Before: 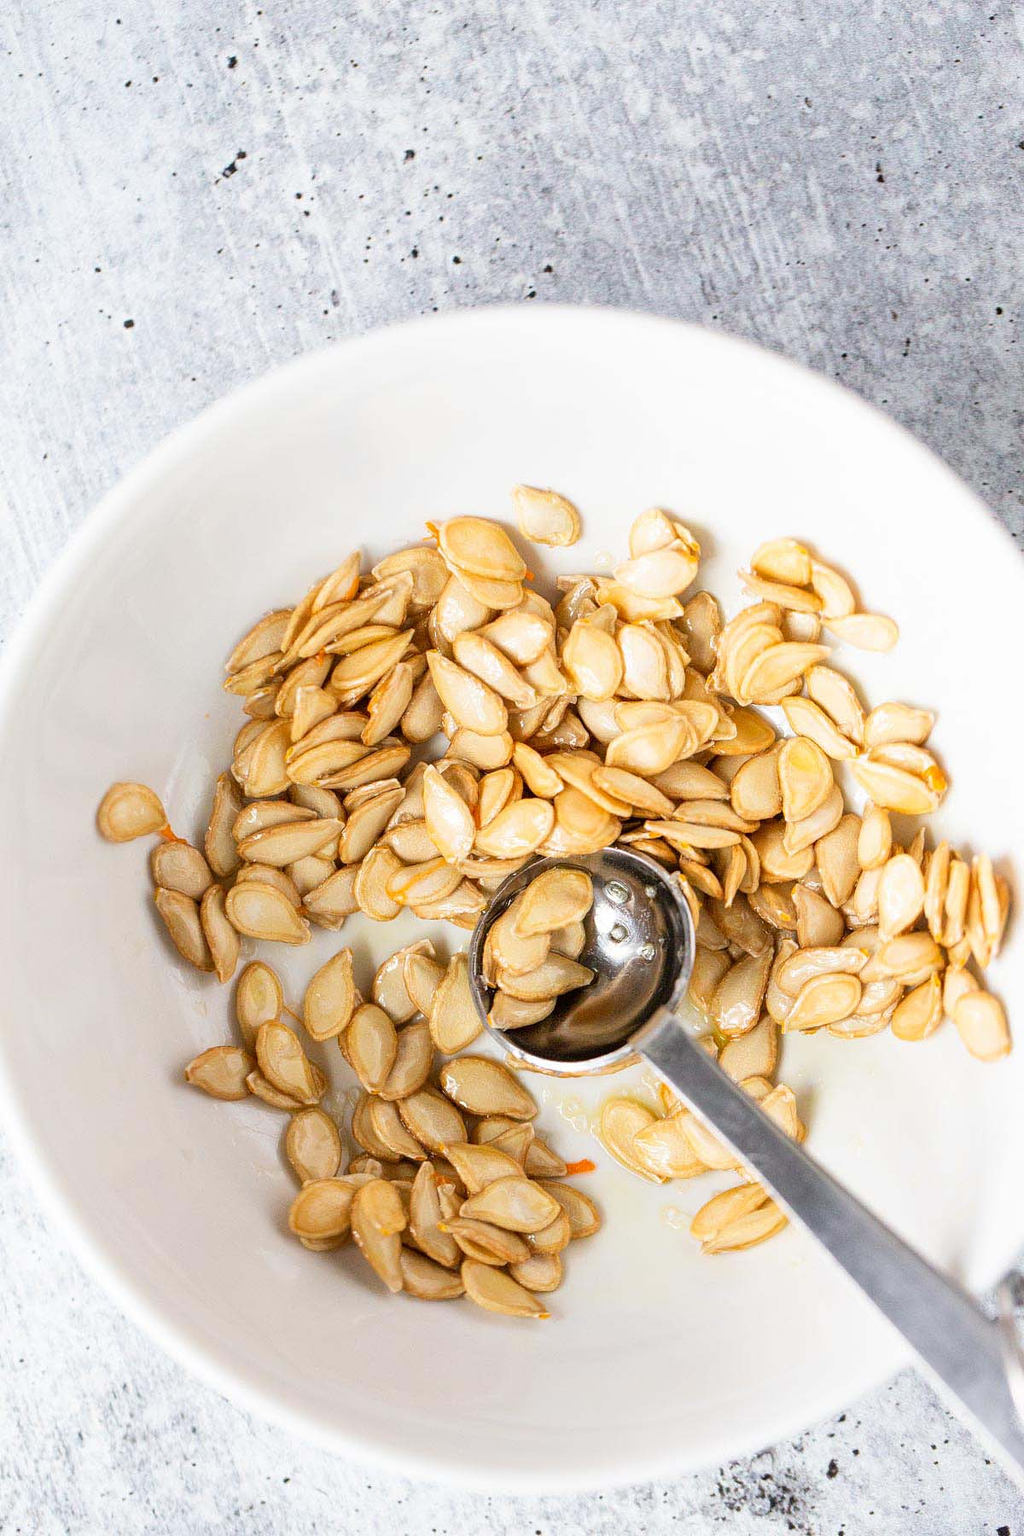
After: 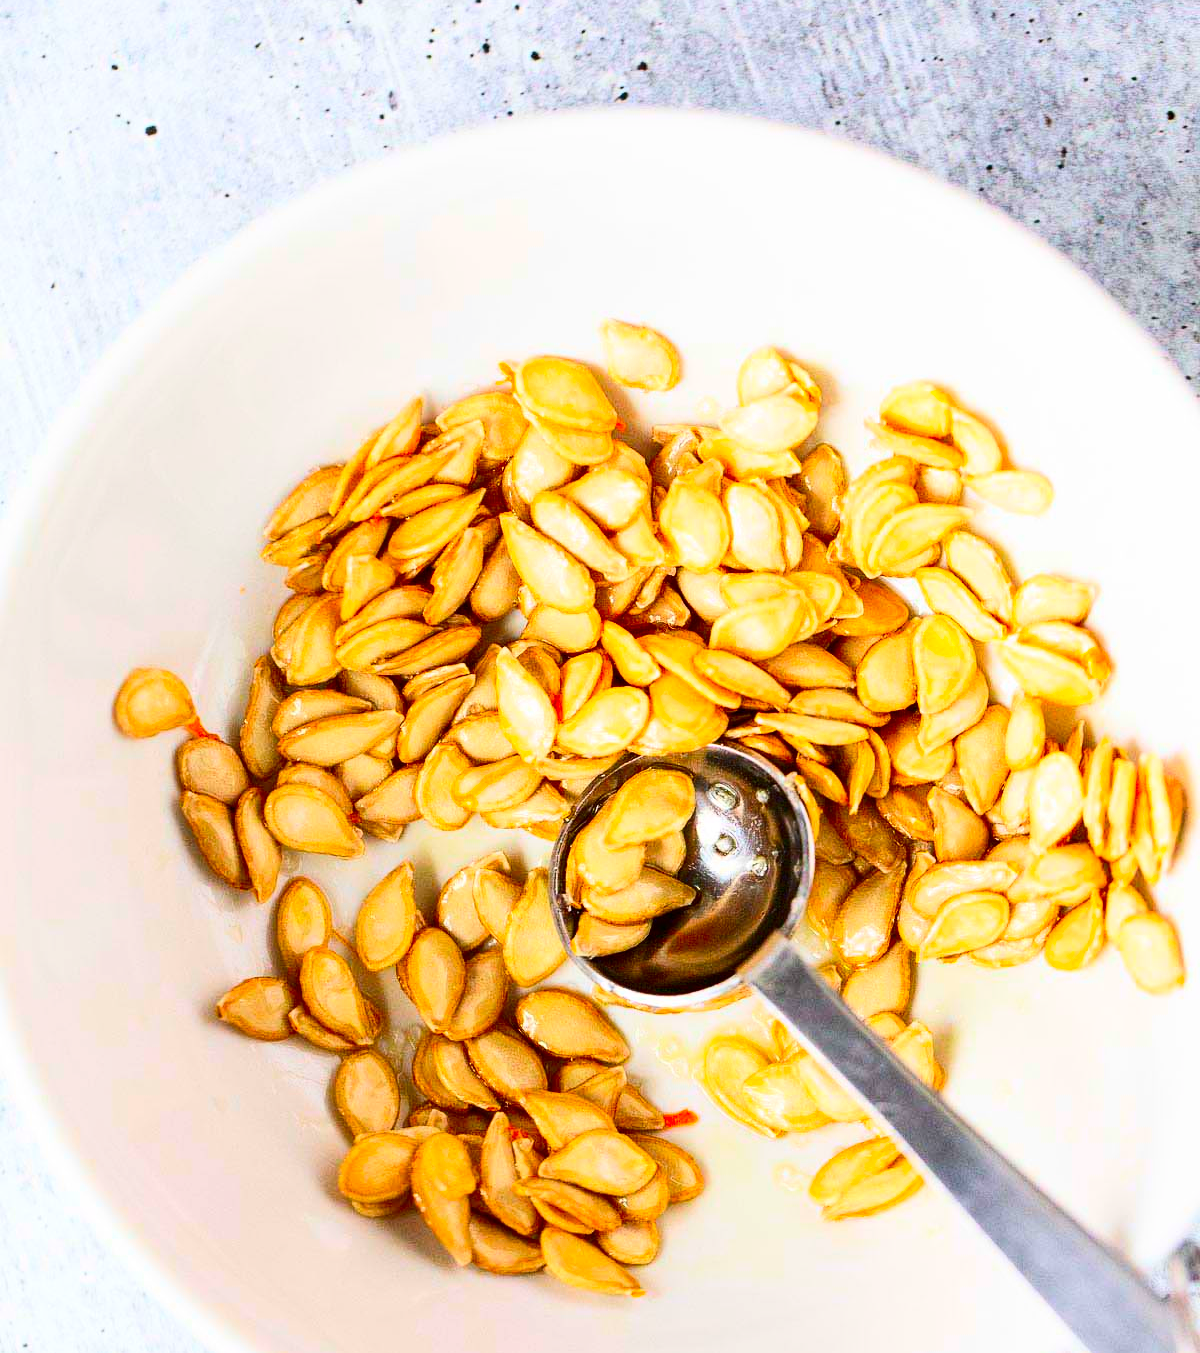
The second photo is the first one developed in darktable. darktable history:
crop: top 13.884%, bottom 10.928%
contrast brightness saturation: contrast 0.266, brightness 0.021, saturation 0.856
